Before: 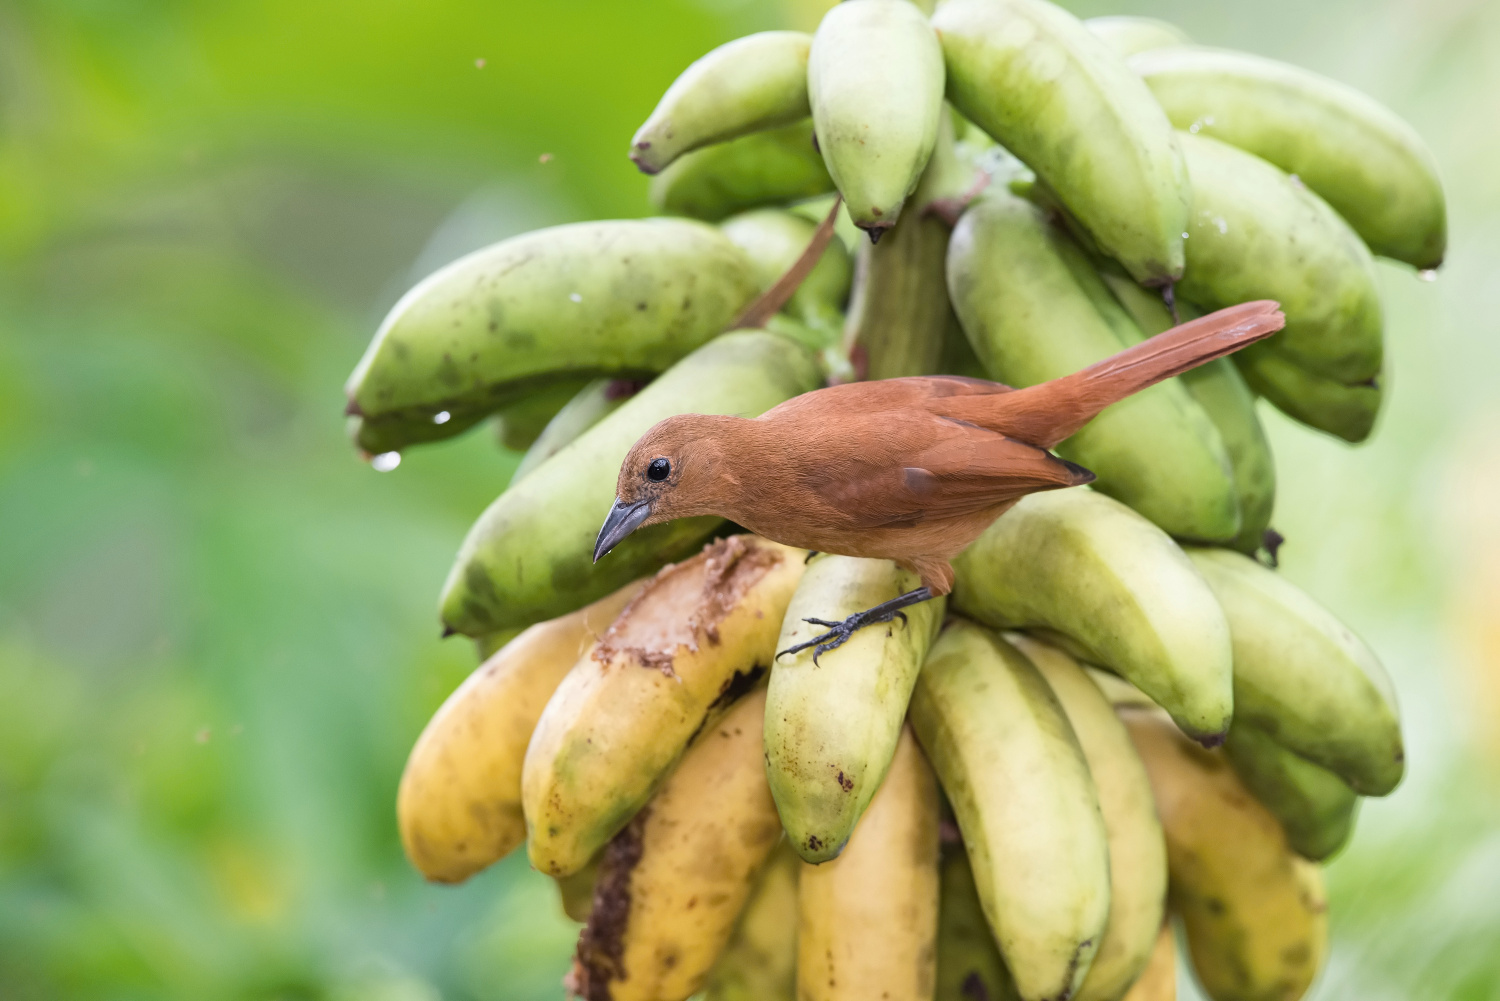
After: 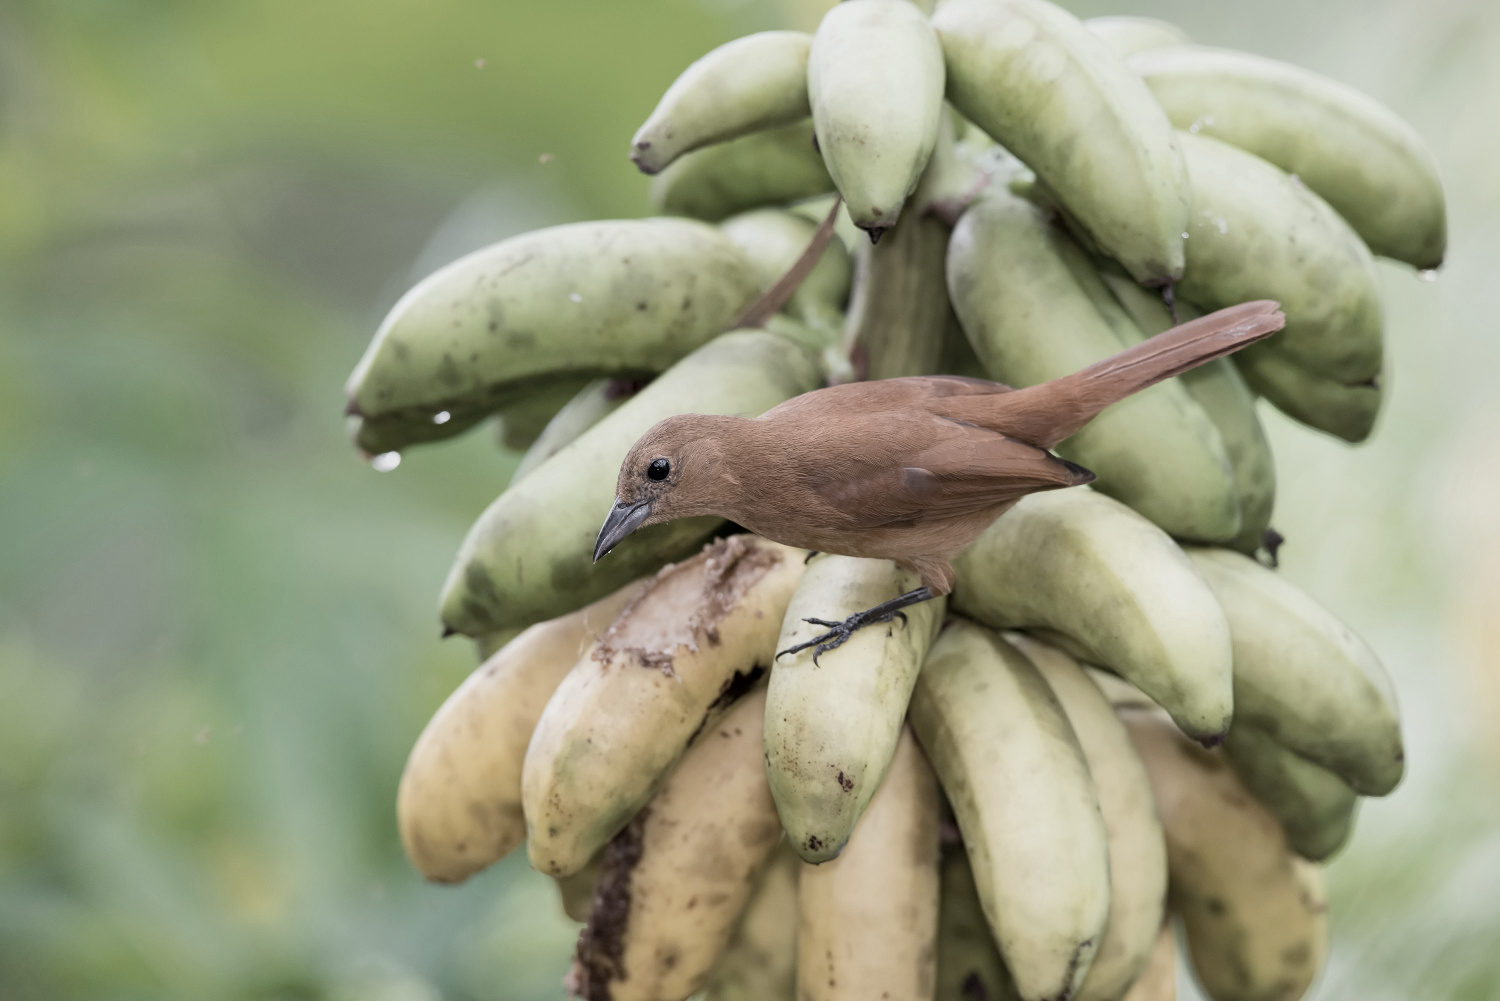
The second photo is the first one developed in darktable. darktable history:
exposure: black level correction 0.006, exposure -0.225 EV, compensate exposure bias true, compensate highlight preservation false
color correction: highlights b* -0.044, saturation 0.471
